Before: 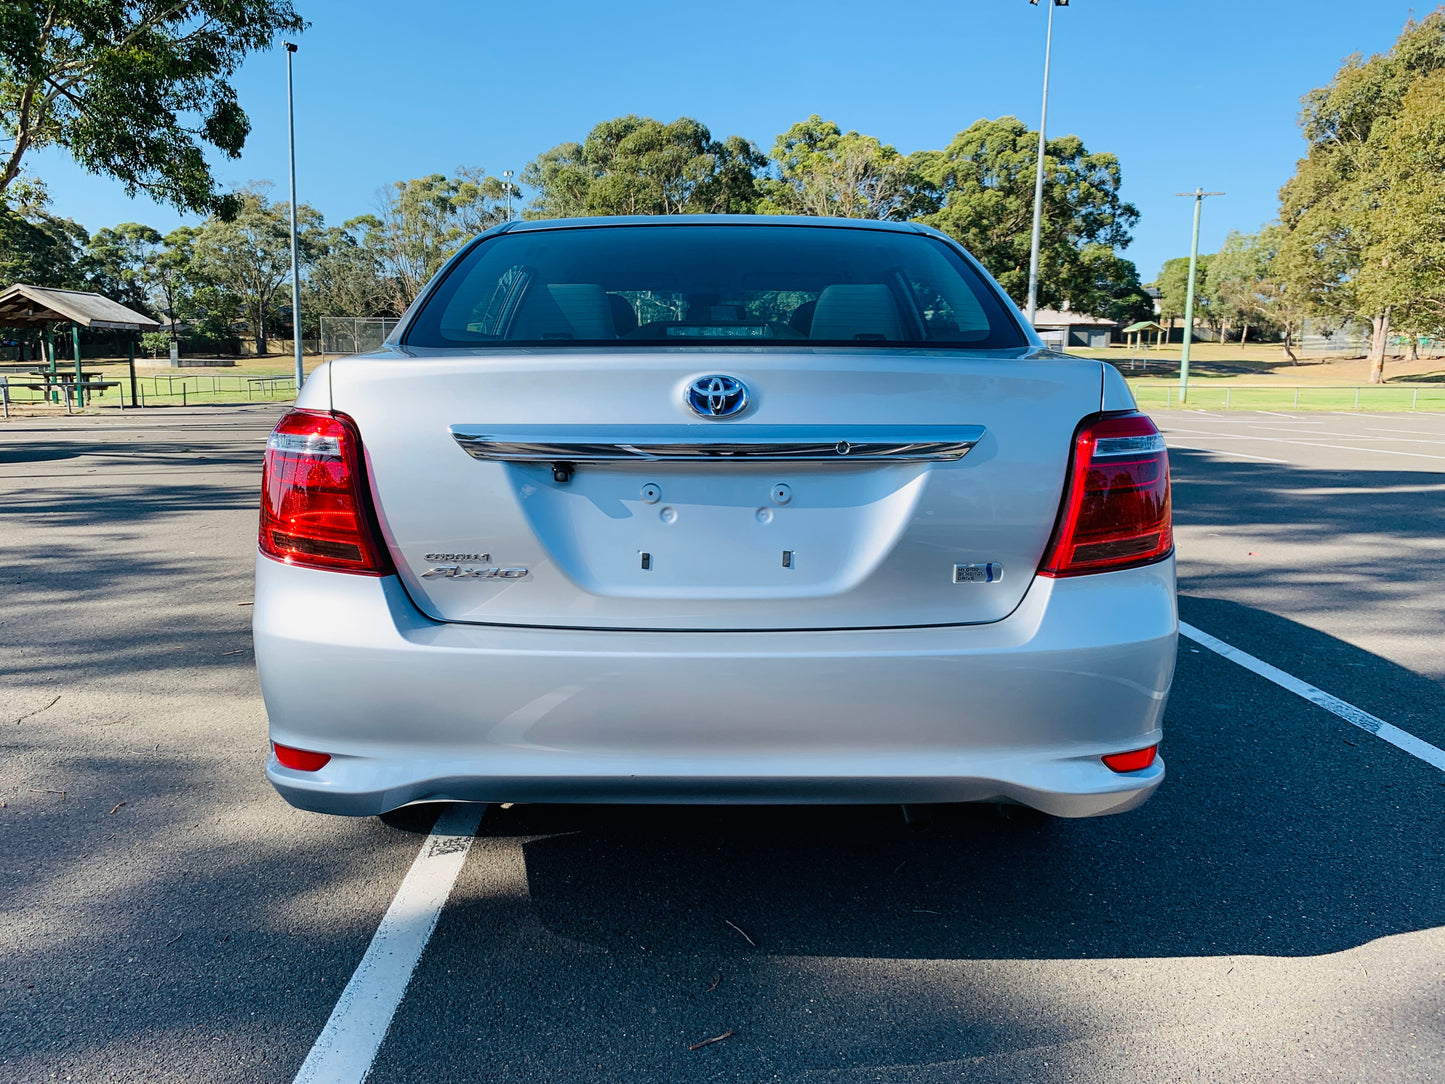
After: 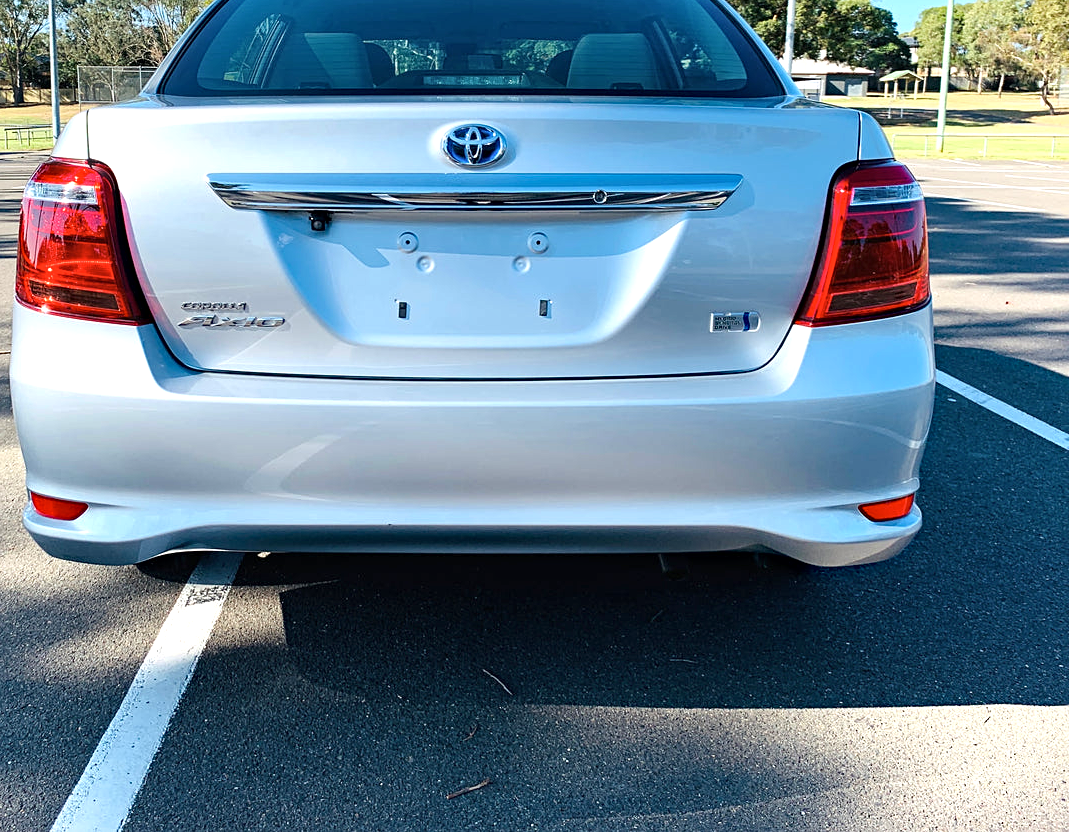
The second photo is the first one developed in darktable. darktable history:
haze removal: adaptive false
contrast brightness saturation: saturation -0.09
sharpen: amount 0.209
crop: left 16.877%, top 23.183%, right 9.119%
exposure: exposure 0.647 EV, compensate exposure bias true, compensate highlight preservation false
